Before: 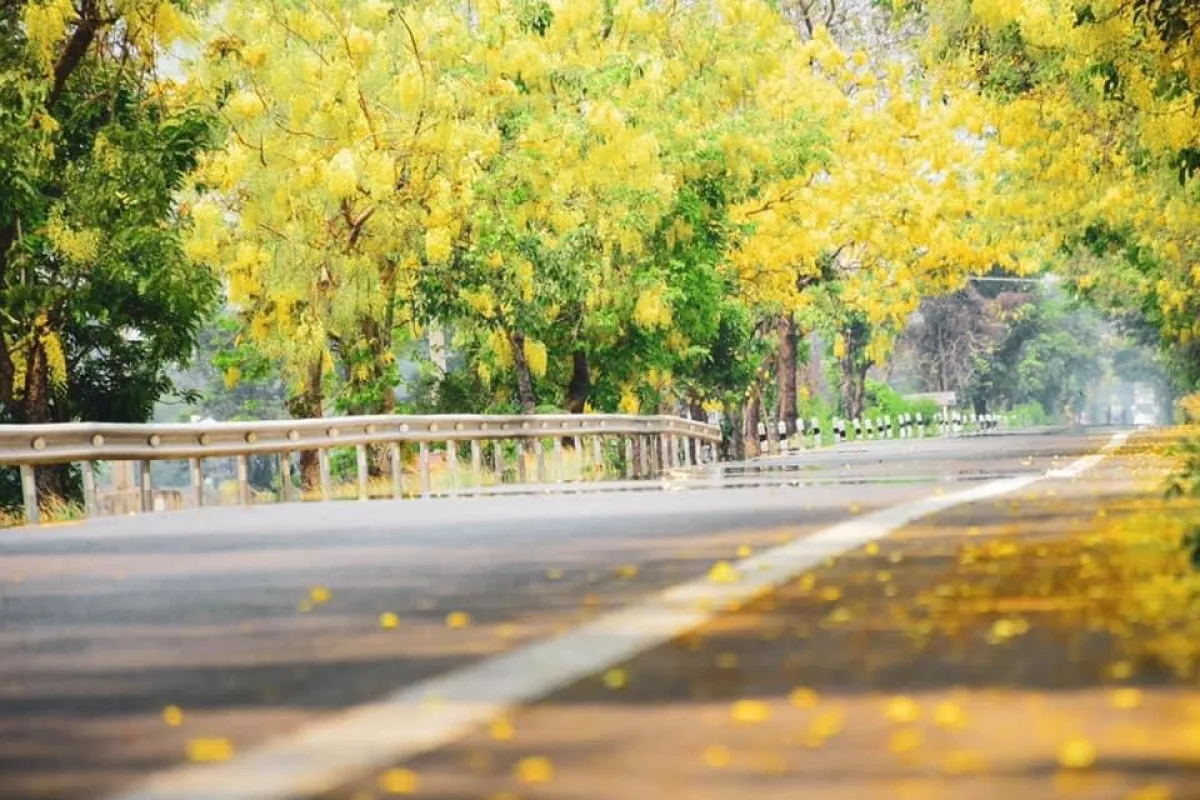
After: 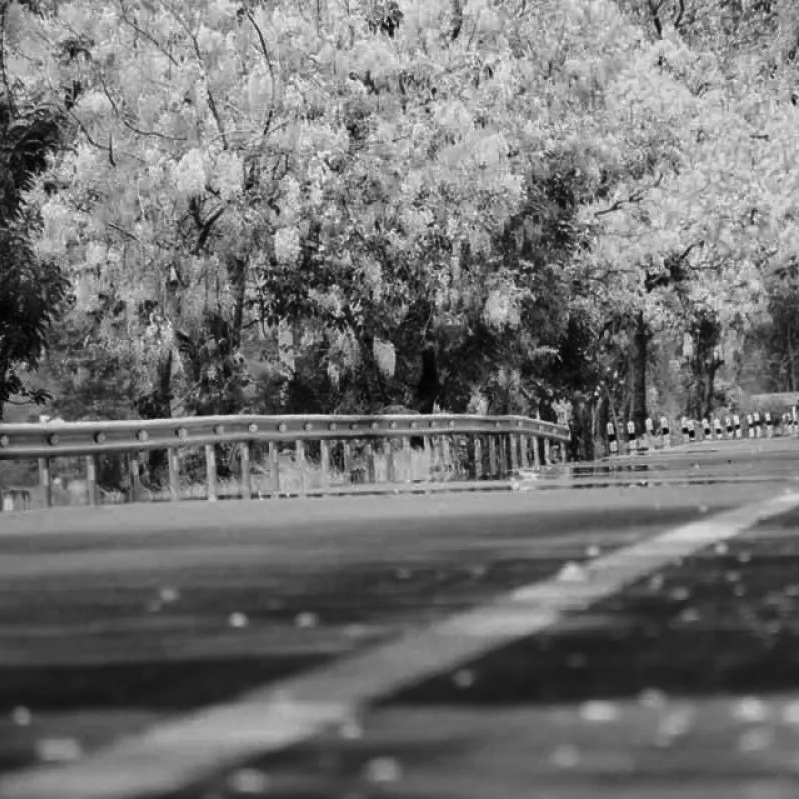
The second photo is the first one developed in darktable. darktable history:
contrast brightness saturation: contrast -0.03, brightness -0.59, saturation -1
color calibration: output R [0.948, 0.091, -0.04, 0], output G [-0.3, 1.384, -0.085, 0], output B [-0.108, 0.061, 1.08, 0], illuminant as shot in camera, x 0.484, y 0.43, temperature 2405.29 K
crop and rotate: left 12.648%, right 20.685%
